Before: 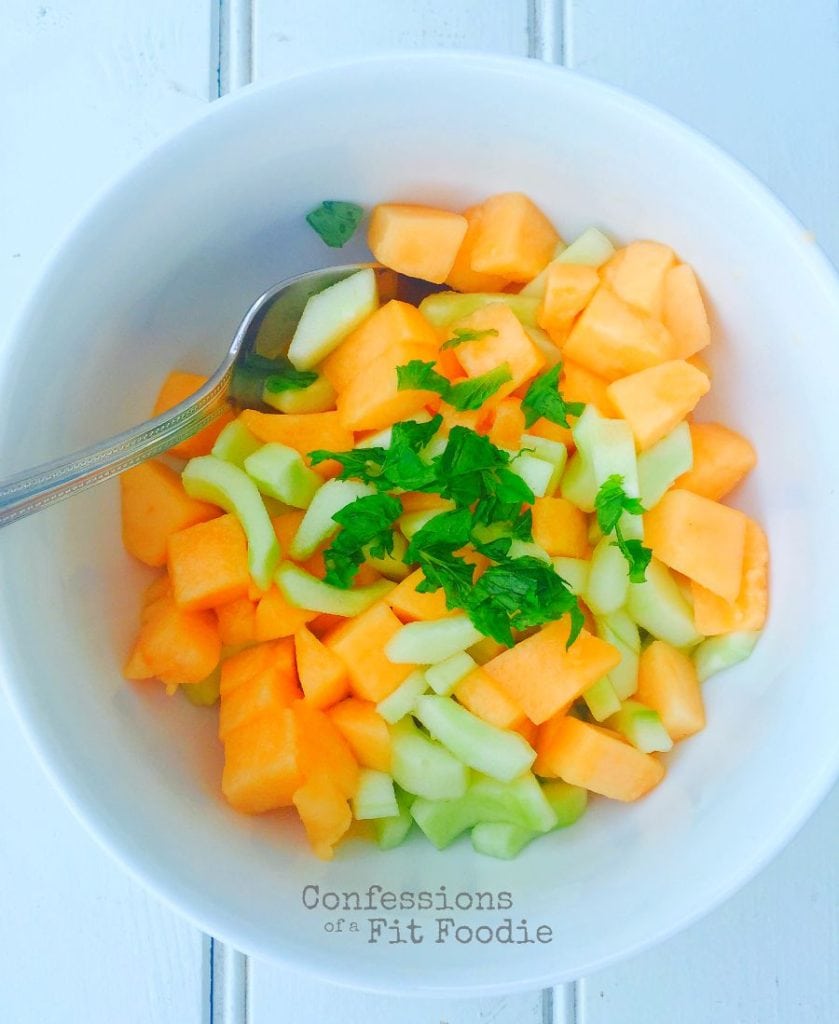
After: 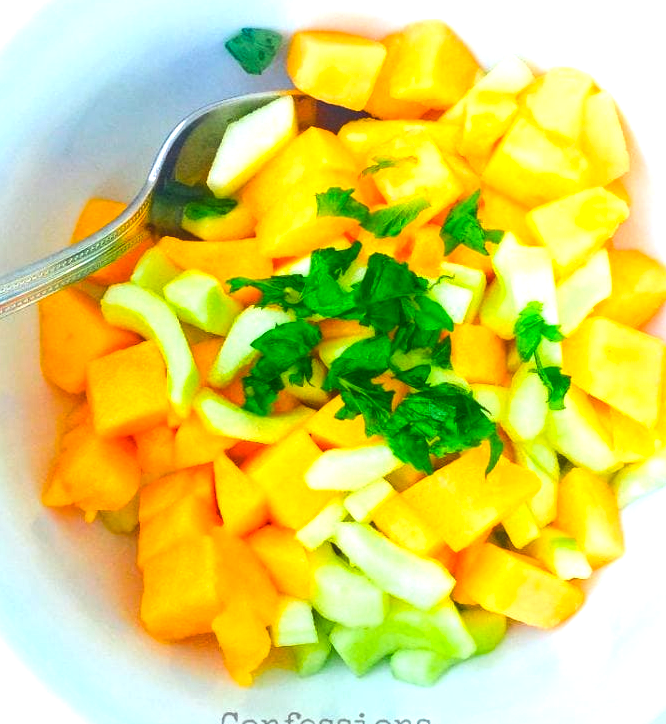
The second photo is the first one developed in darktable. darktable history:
crop: left 9.712%, top 16.928%, right 10.845%, bottom 12.332%
tone equalizer: -8 EV -1.08 EV, -7 EV -1.01 EV, -6 EV -0.867 EV, -5 EV -0.578 EV, -3 EV 0.578 EV, -2 EV 0.867 EV, -1 EV 1.01 EV, +0 EV 1.08 EV, edges refinement/feathering 500, mask exposure compensation -1.57 EV, preserve details no
color balance rgb: perceptual saturation grading › global saturation 25%, global vibrance 10%
local contrast: detail 110%
exposure: black level correction 0.001, compensate highlight preservation false
